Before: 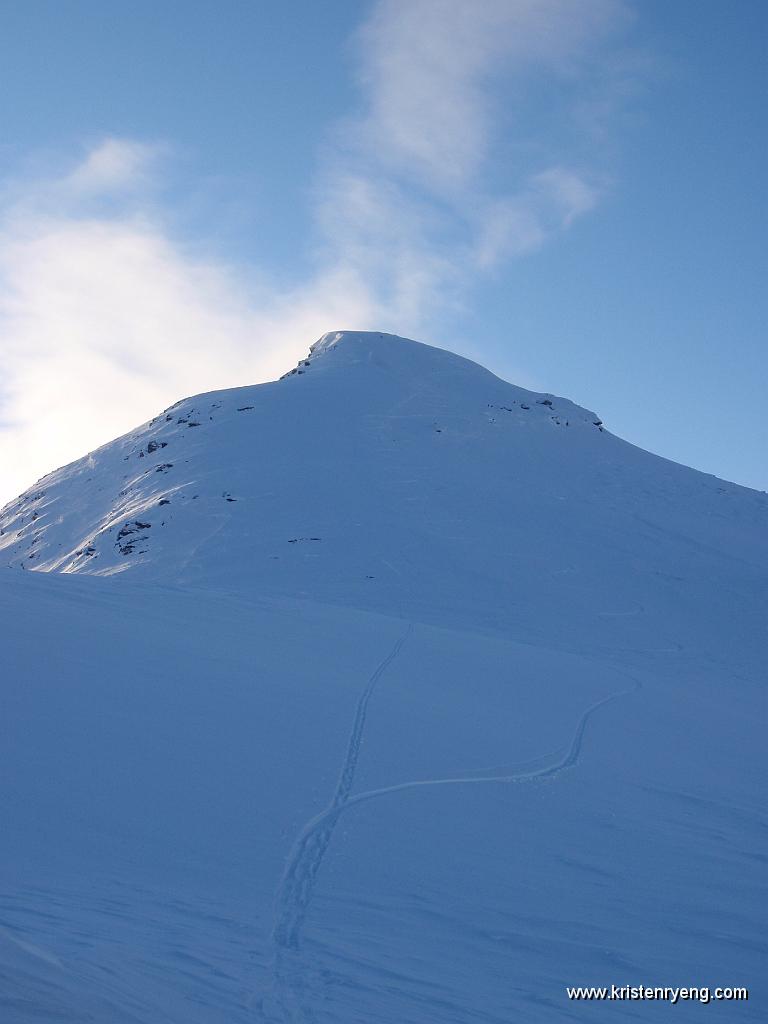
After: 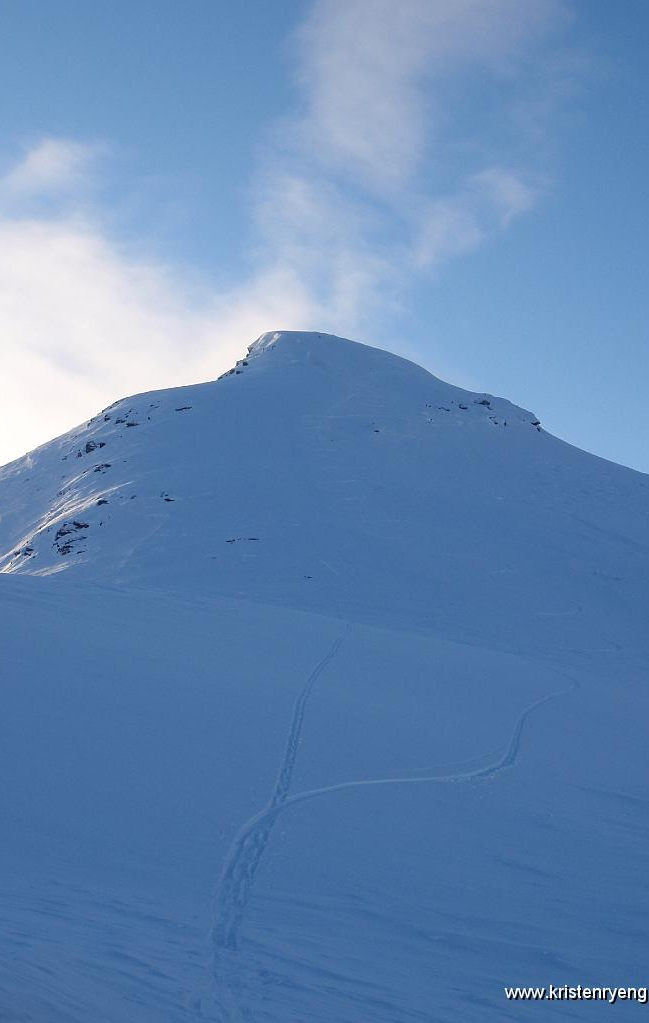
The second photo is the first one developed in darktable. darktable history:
crop: left 8.084%, right 7.372%
exposure: exposure -0.001 EV, compensate highlight preservation false
